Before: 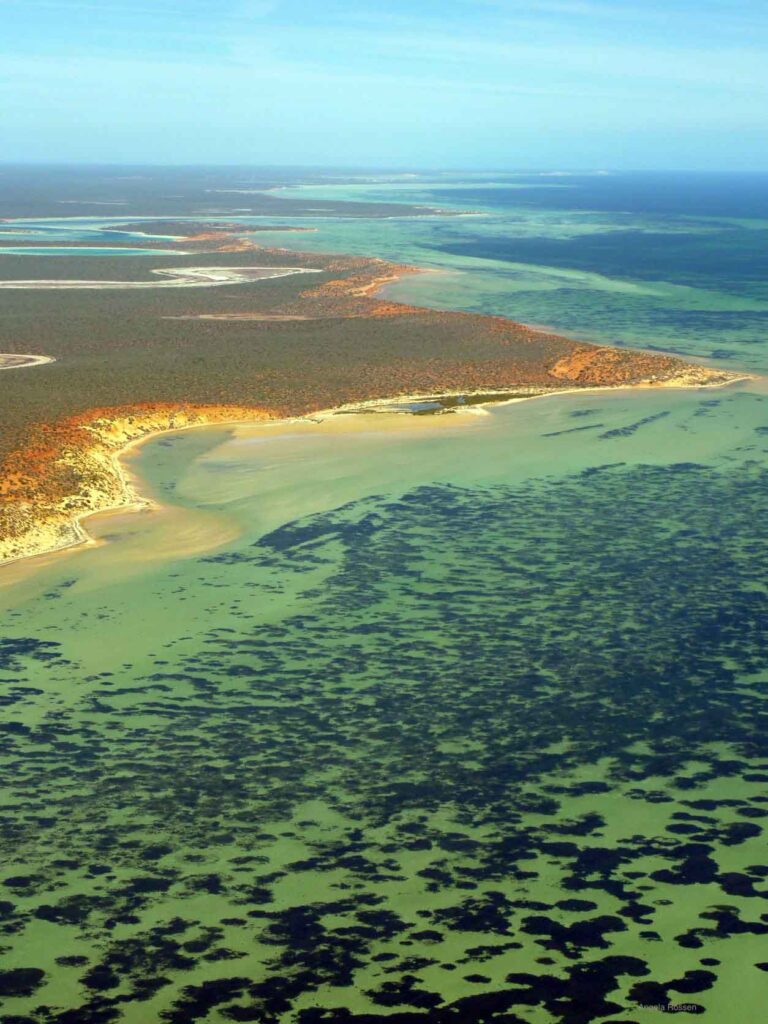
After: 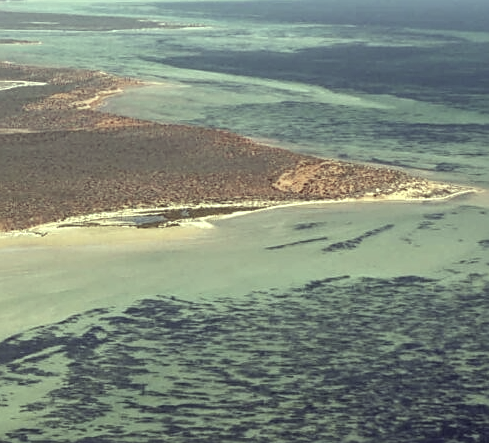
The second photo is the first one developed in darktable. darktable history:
white balance: red 1.045, blue 0.932
sharpen: on, module defaults
crop: left 36.005%, top 18.293%, right 0.31%, bottom 38.444%
color correction: highlights a* -20.17, highlights b* 20.27, shadows a* 20.03, shadows b* -20.46, saturation 0.43
local contrast: on, module defaults
